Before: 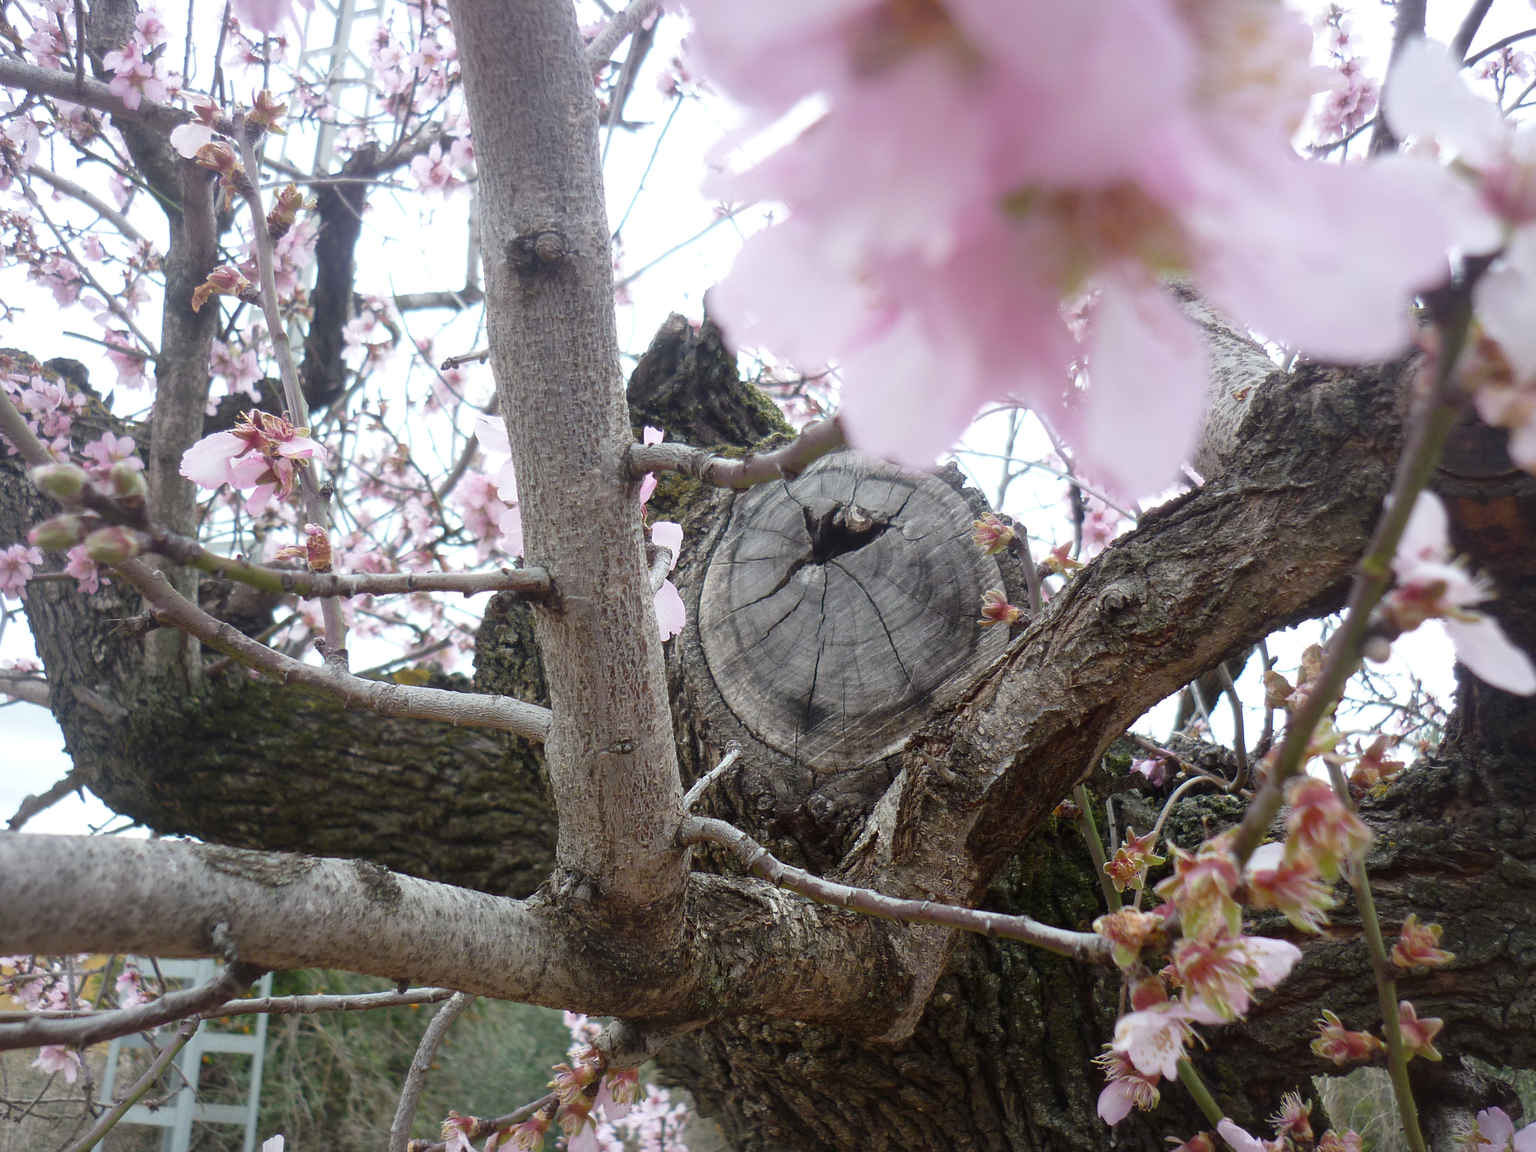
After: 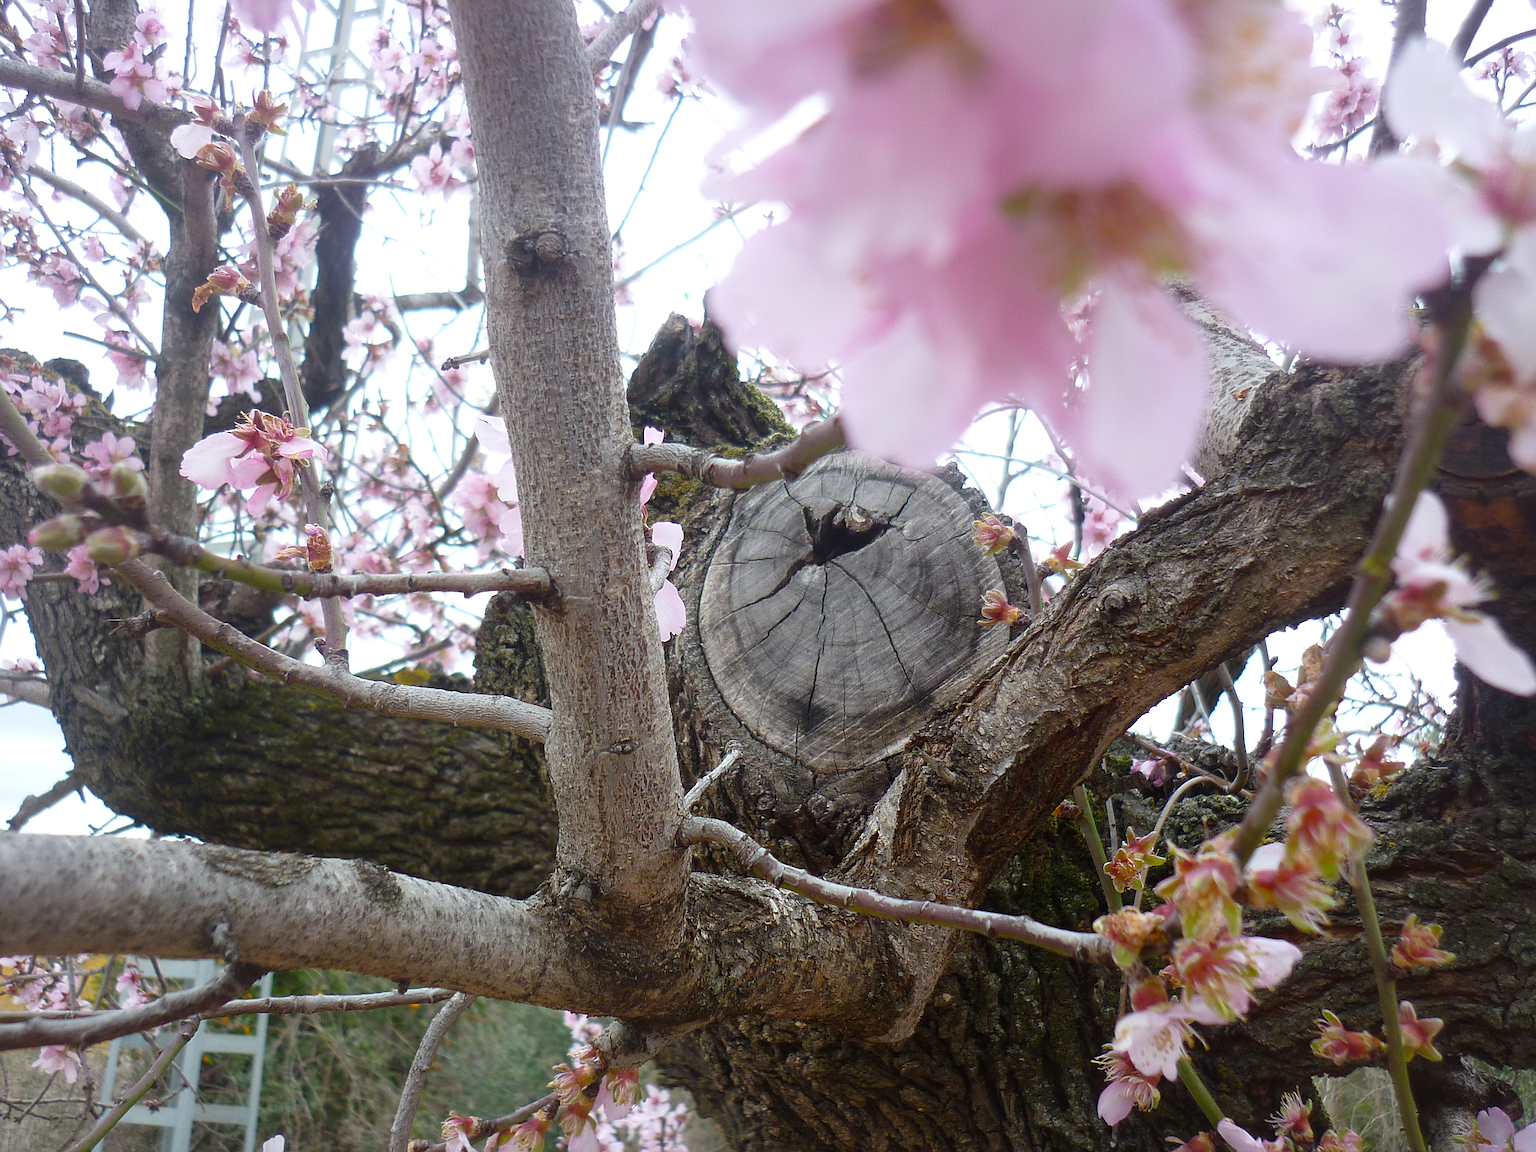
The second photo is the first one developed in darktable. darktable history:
sharpen: on, module defaults
color balance: output saturation 120%
